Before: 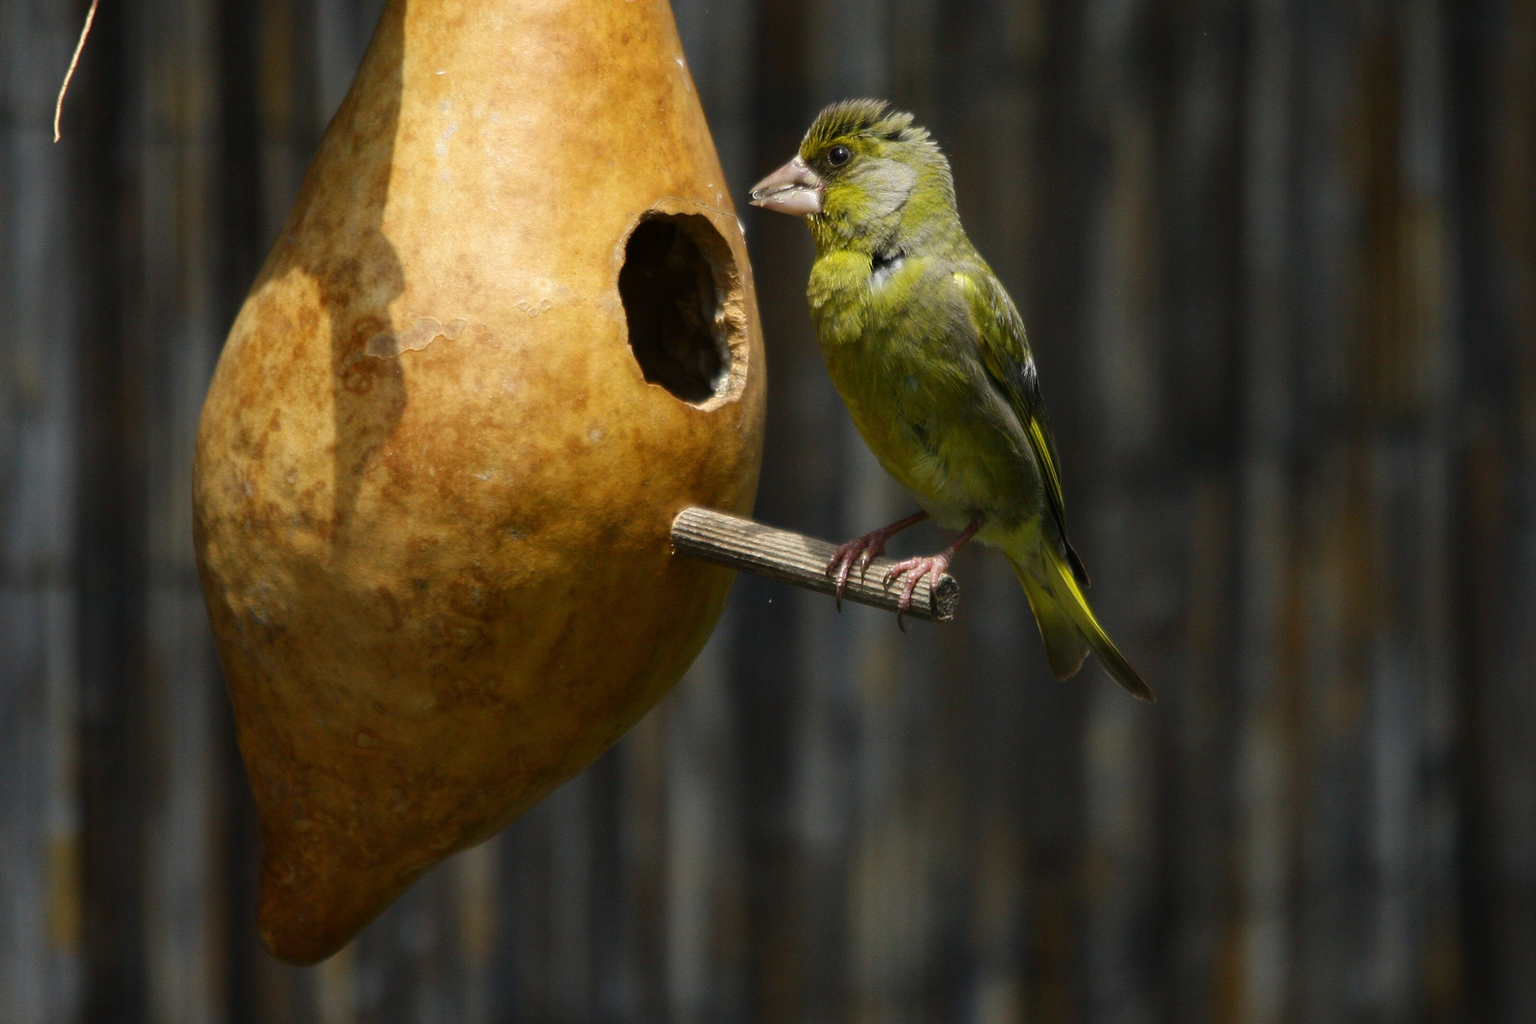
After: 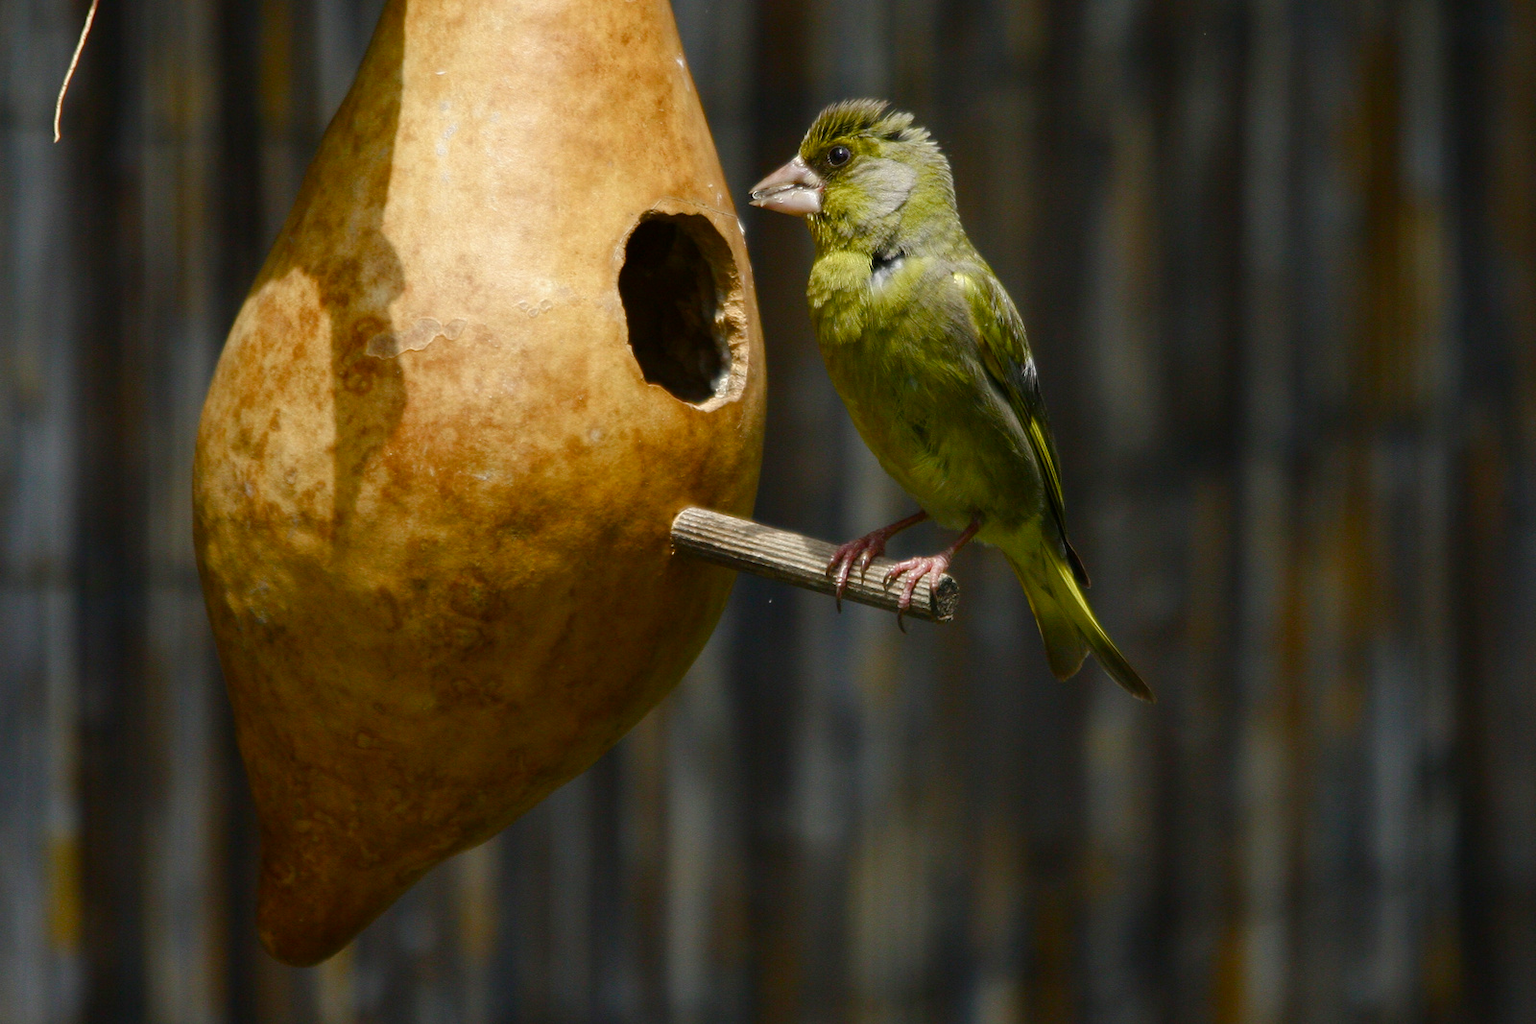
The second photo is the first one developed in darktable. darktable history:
color balance rgb: perceptual saturation grading › global saturation 20%, perceptual saturation grading › highlights -49.915%, perceptual saturation grading › shadows 25.818%, global vibrance 20%
